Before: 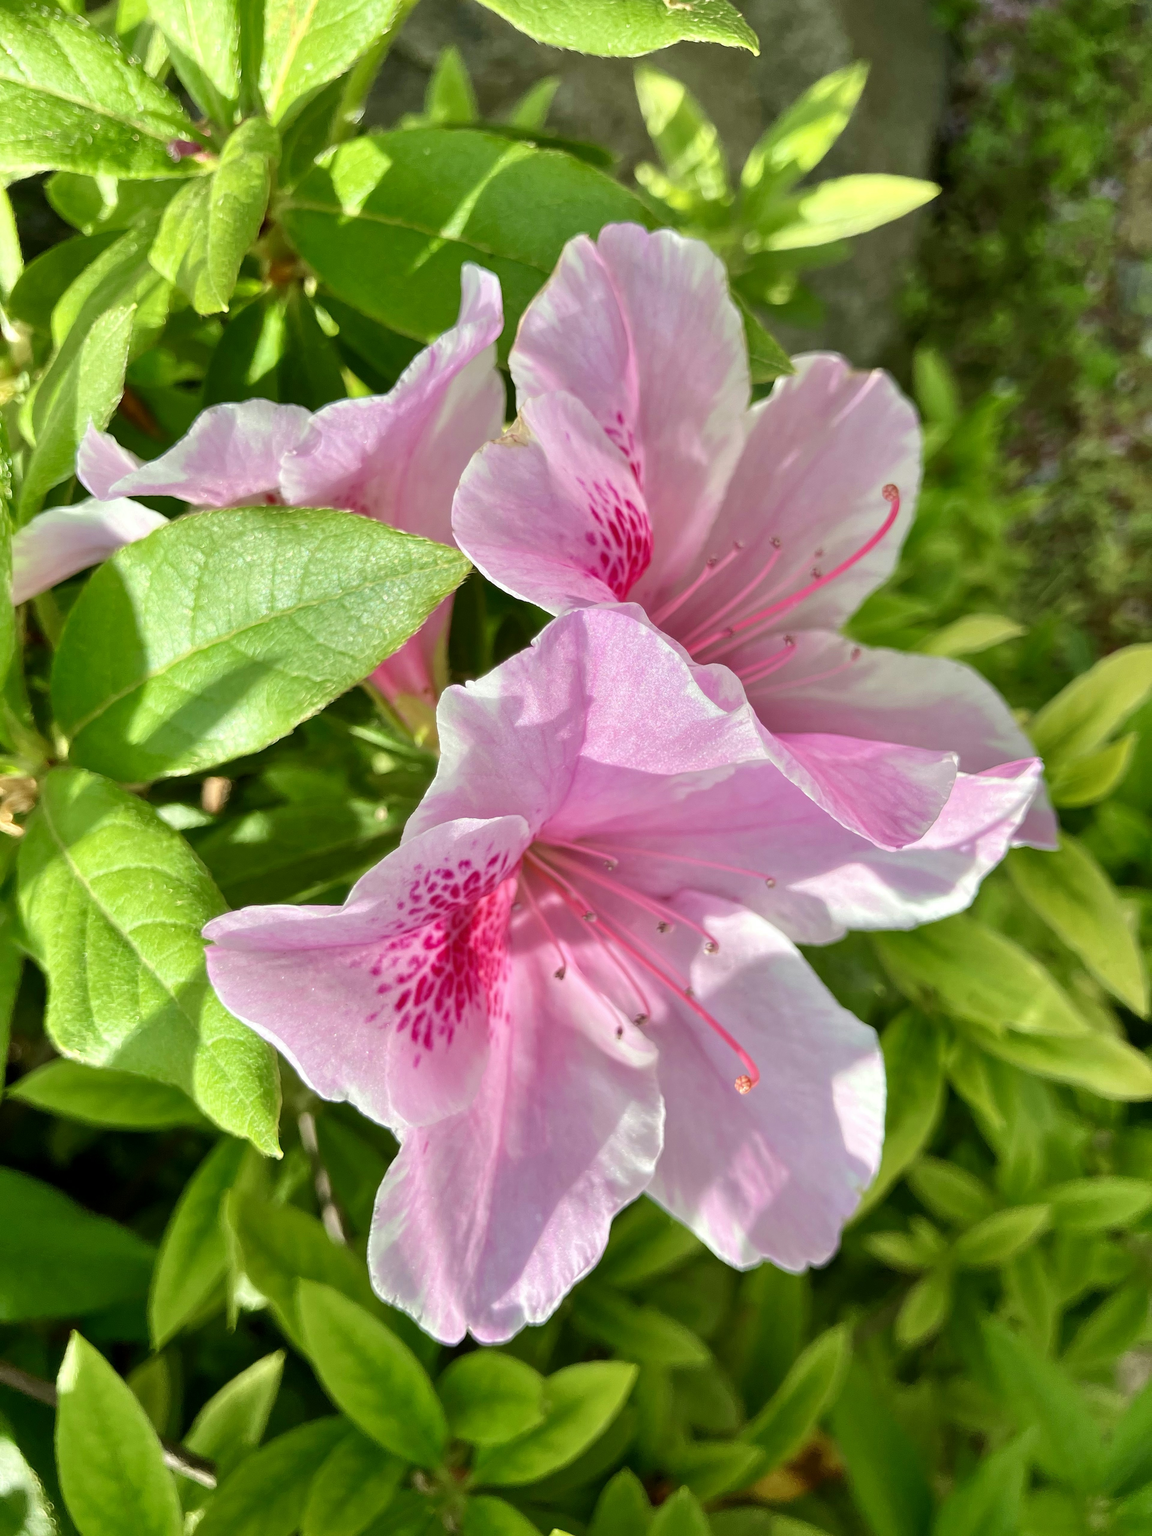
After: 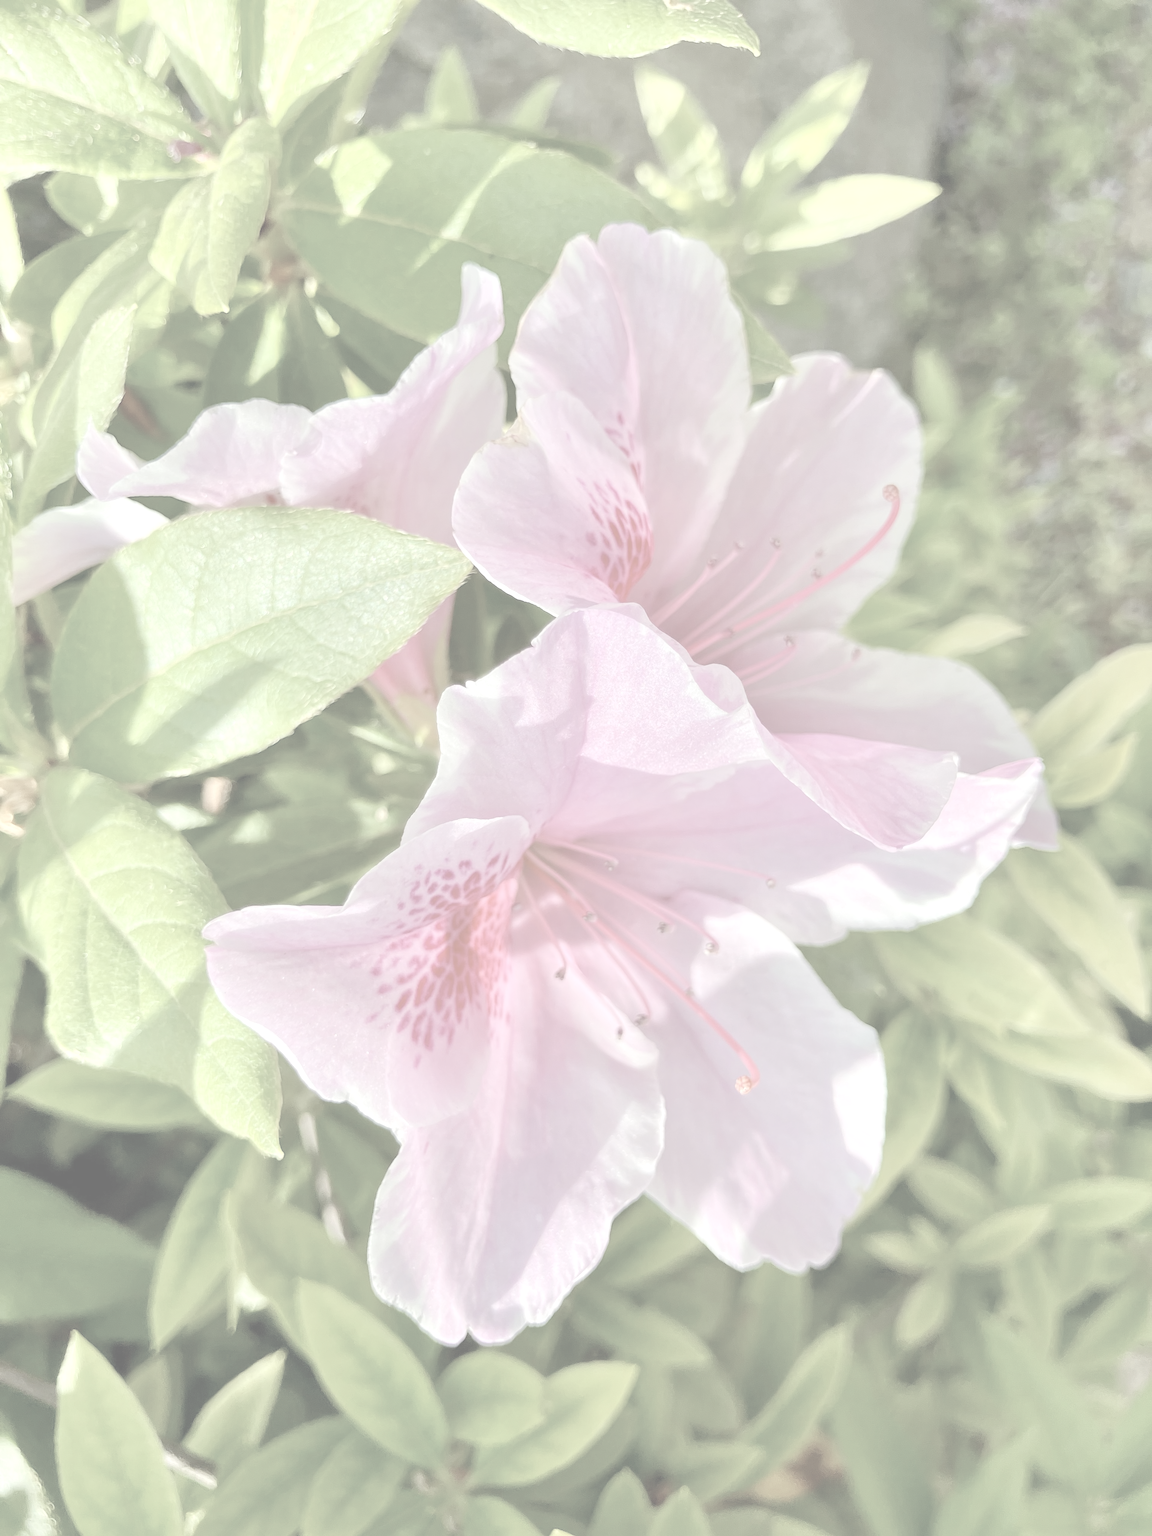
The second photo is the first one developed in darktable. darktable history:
contrast brightness saturation: contrast -0.333, brightness 0.74, saturation -0.799
exposure: black level correction 0, exposure 1.103 EV, compensate highlight preservation false
